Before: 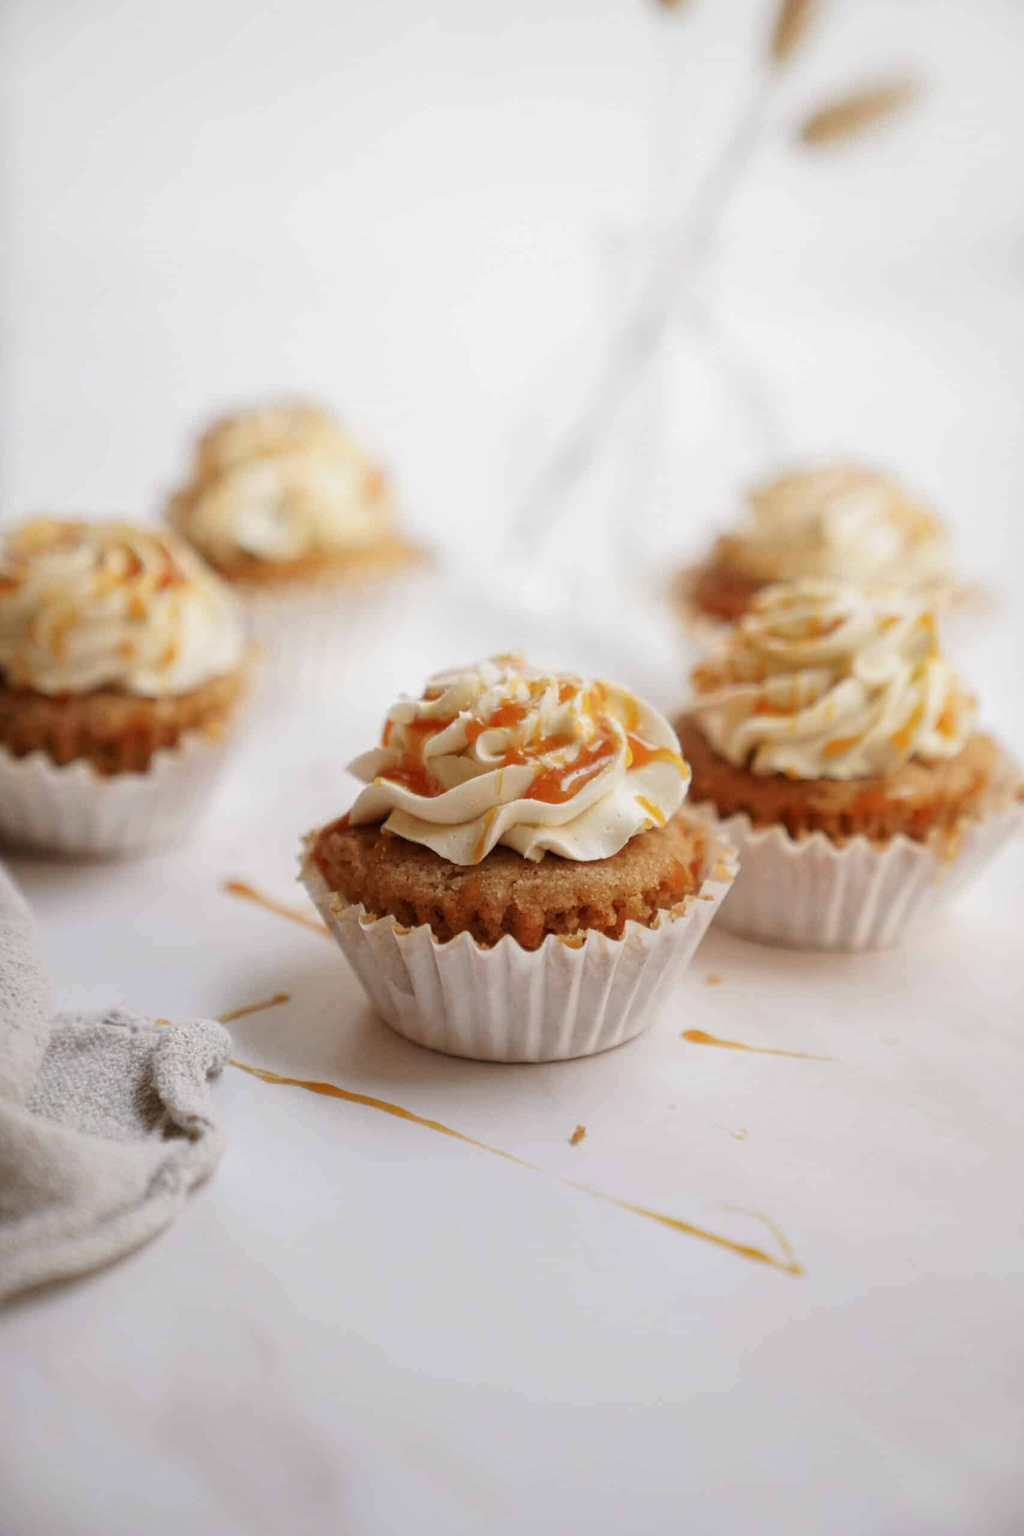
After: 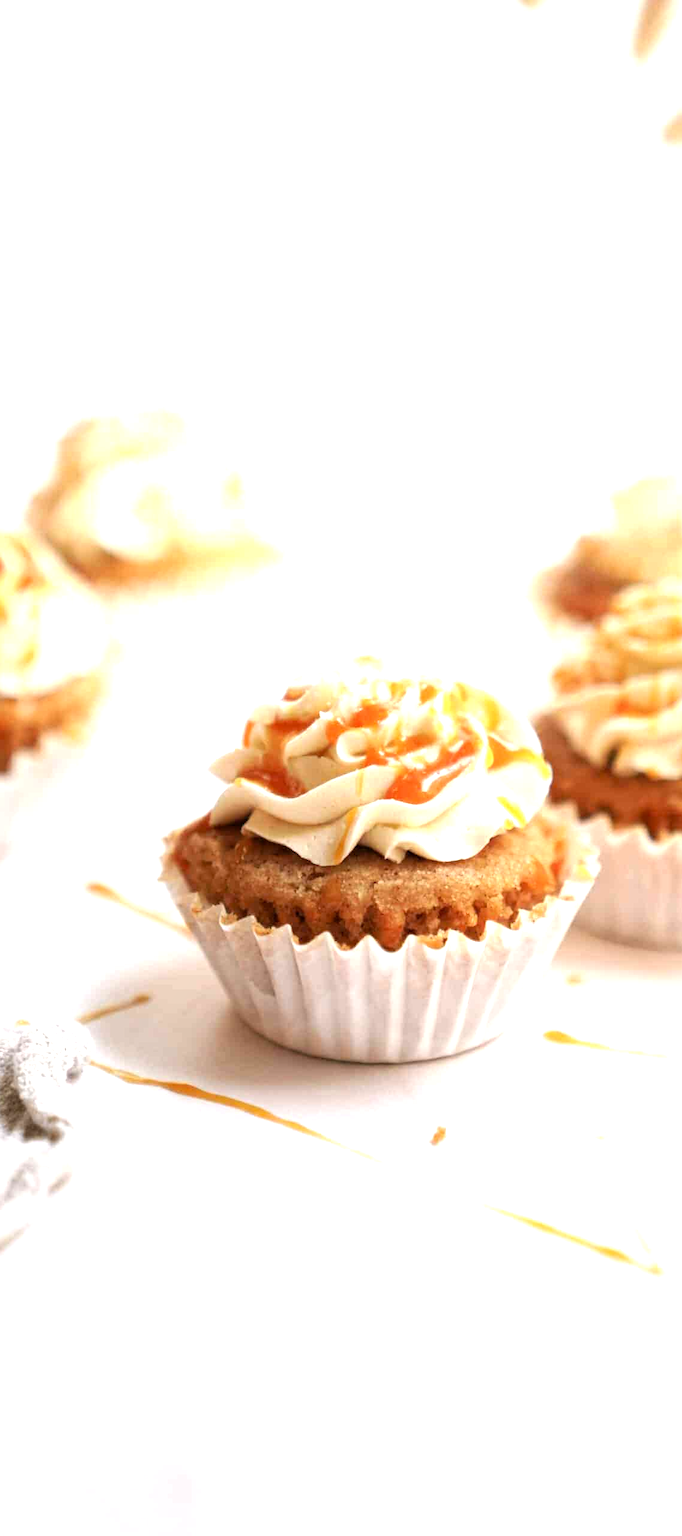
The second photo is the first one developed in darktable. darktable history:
exposure: black level correction 0.001, exposure 0.499 EV, compensate highlight preservation false
crop and rotate: left 13.66%, right 19.723%
tone equalizer: -8 EV -0.729 EV, -7 EV -0.68 EV, -6 EV -0.591 EV, -5 EV -0.388 EV, -3 EV 0.398 EV, -2 EV 0.6 EV, -1 EV 0.677 EV, +0 EV 0.72 EV
